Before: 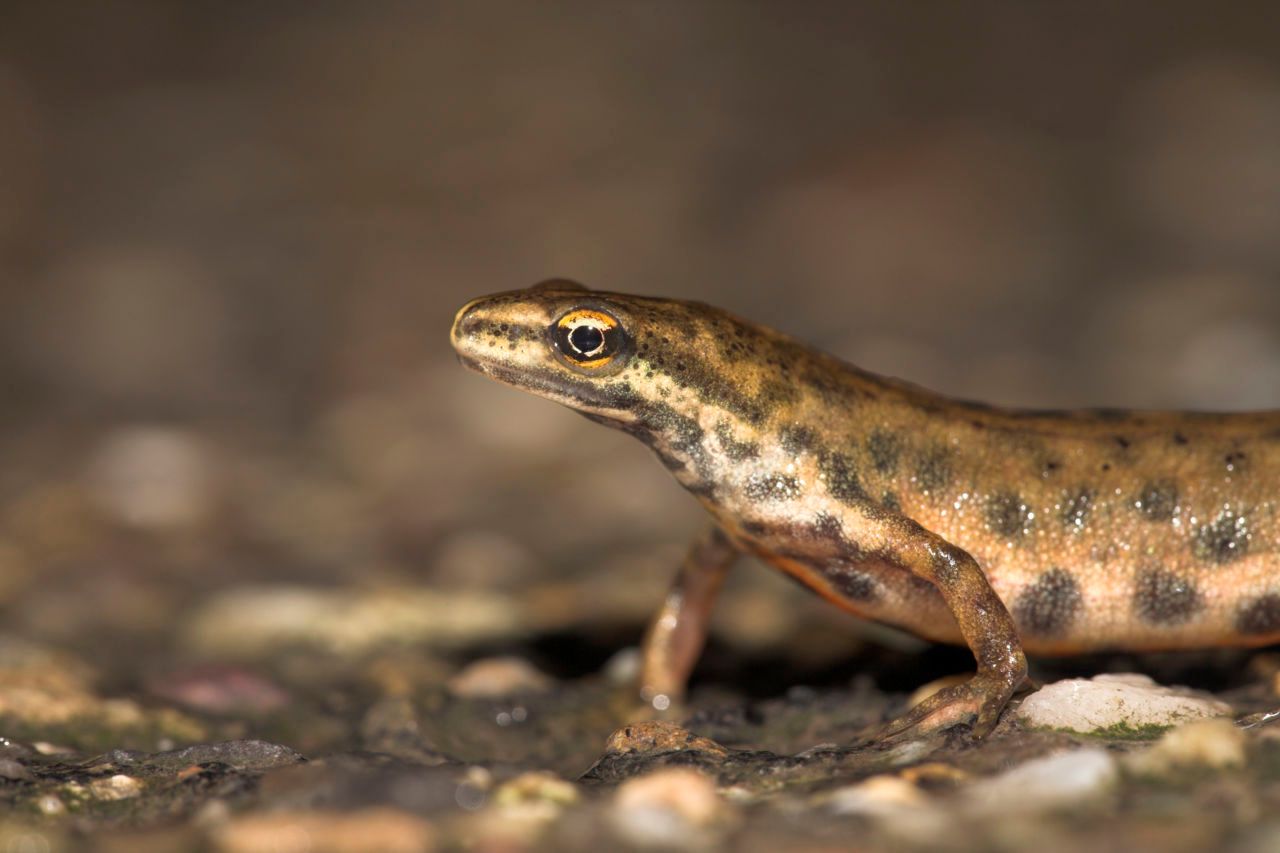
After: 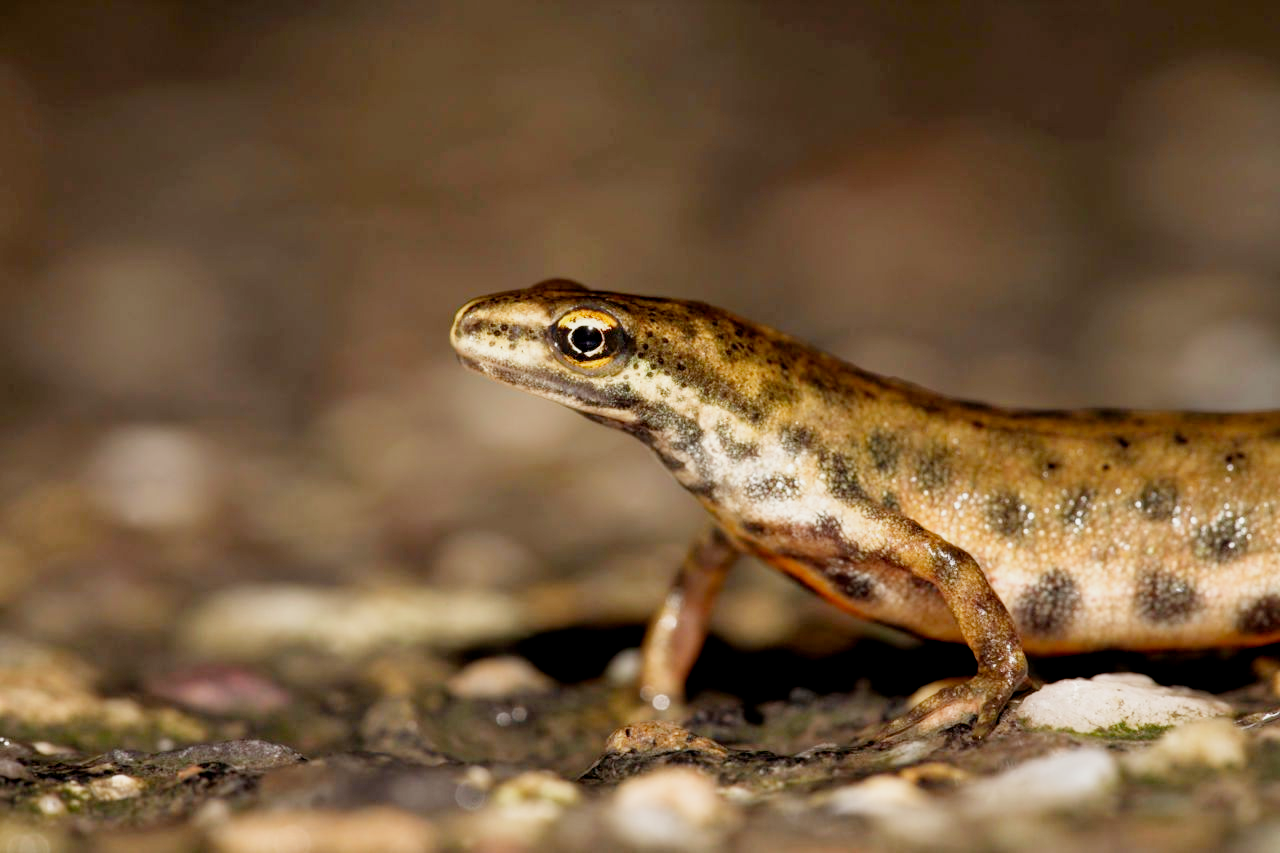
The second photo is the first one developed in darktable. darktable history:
exposure: black level correction 0.011, exposure 1.088 EV, compensate exposure bias true, compensate highlight preservation false
levels: levels [0, 0.499, 1]
filmic rgb: middle gray luminance 29%, black relative exposure -10.3 EV, white relative exposure 5.5 EV, threshold 6 EV, target black luminance 0%, hardness 3.95, latitude 2.04%, contrast 1.132, highlights saturation mix 5%, shadows ↔ highlights balance 15.11%, add noise in highlights 0, preserve chrominance no, color science v3 (2019), use custom middle-gray values true, iterations of high-quality reconstruction 0, contrast in highlights soft, enable highlight reconstruction true
